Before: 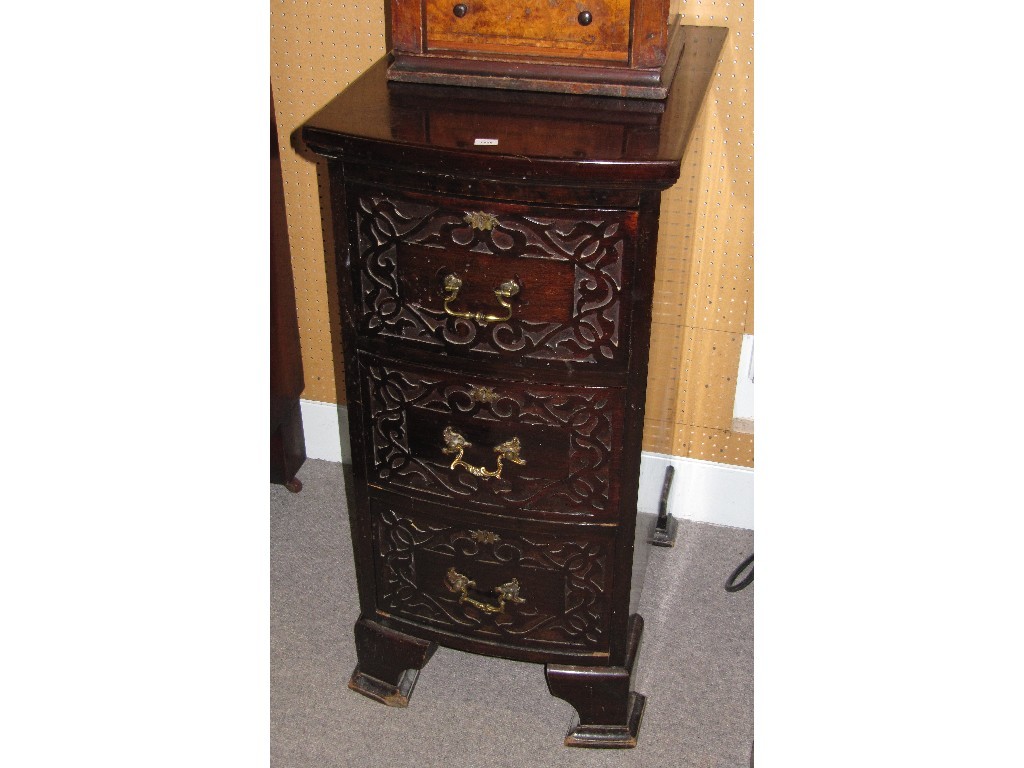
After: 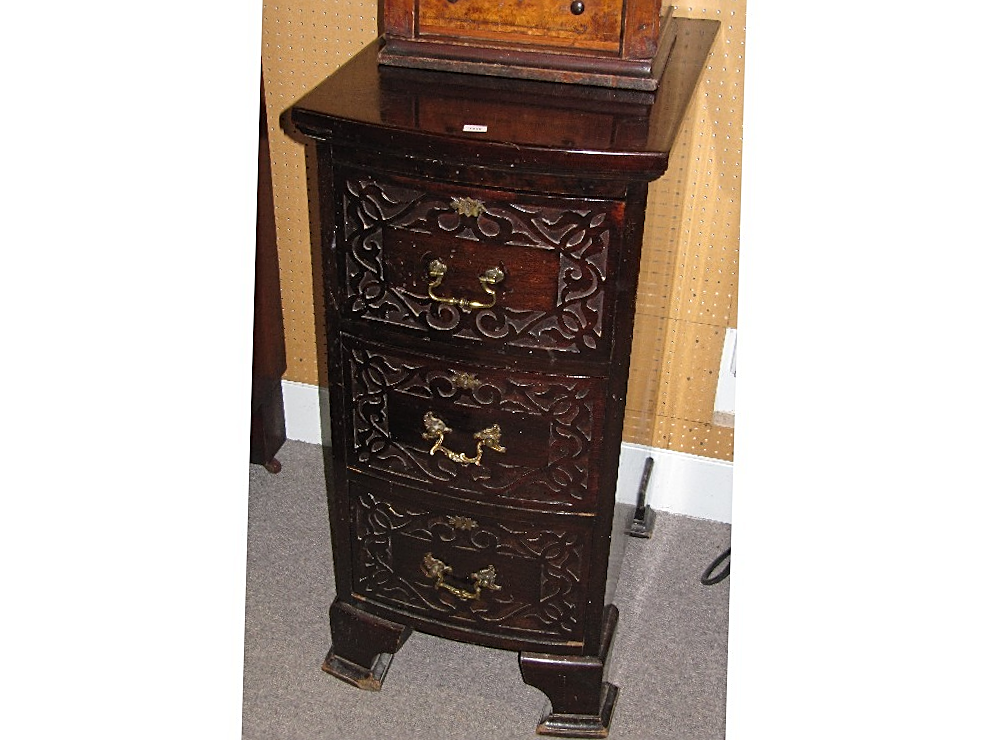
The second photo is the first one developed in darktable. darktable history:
crop and rotate: angle -1.64°
sharpen: on, module defaults
